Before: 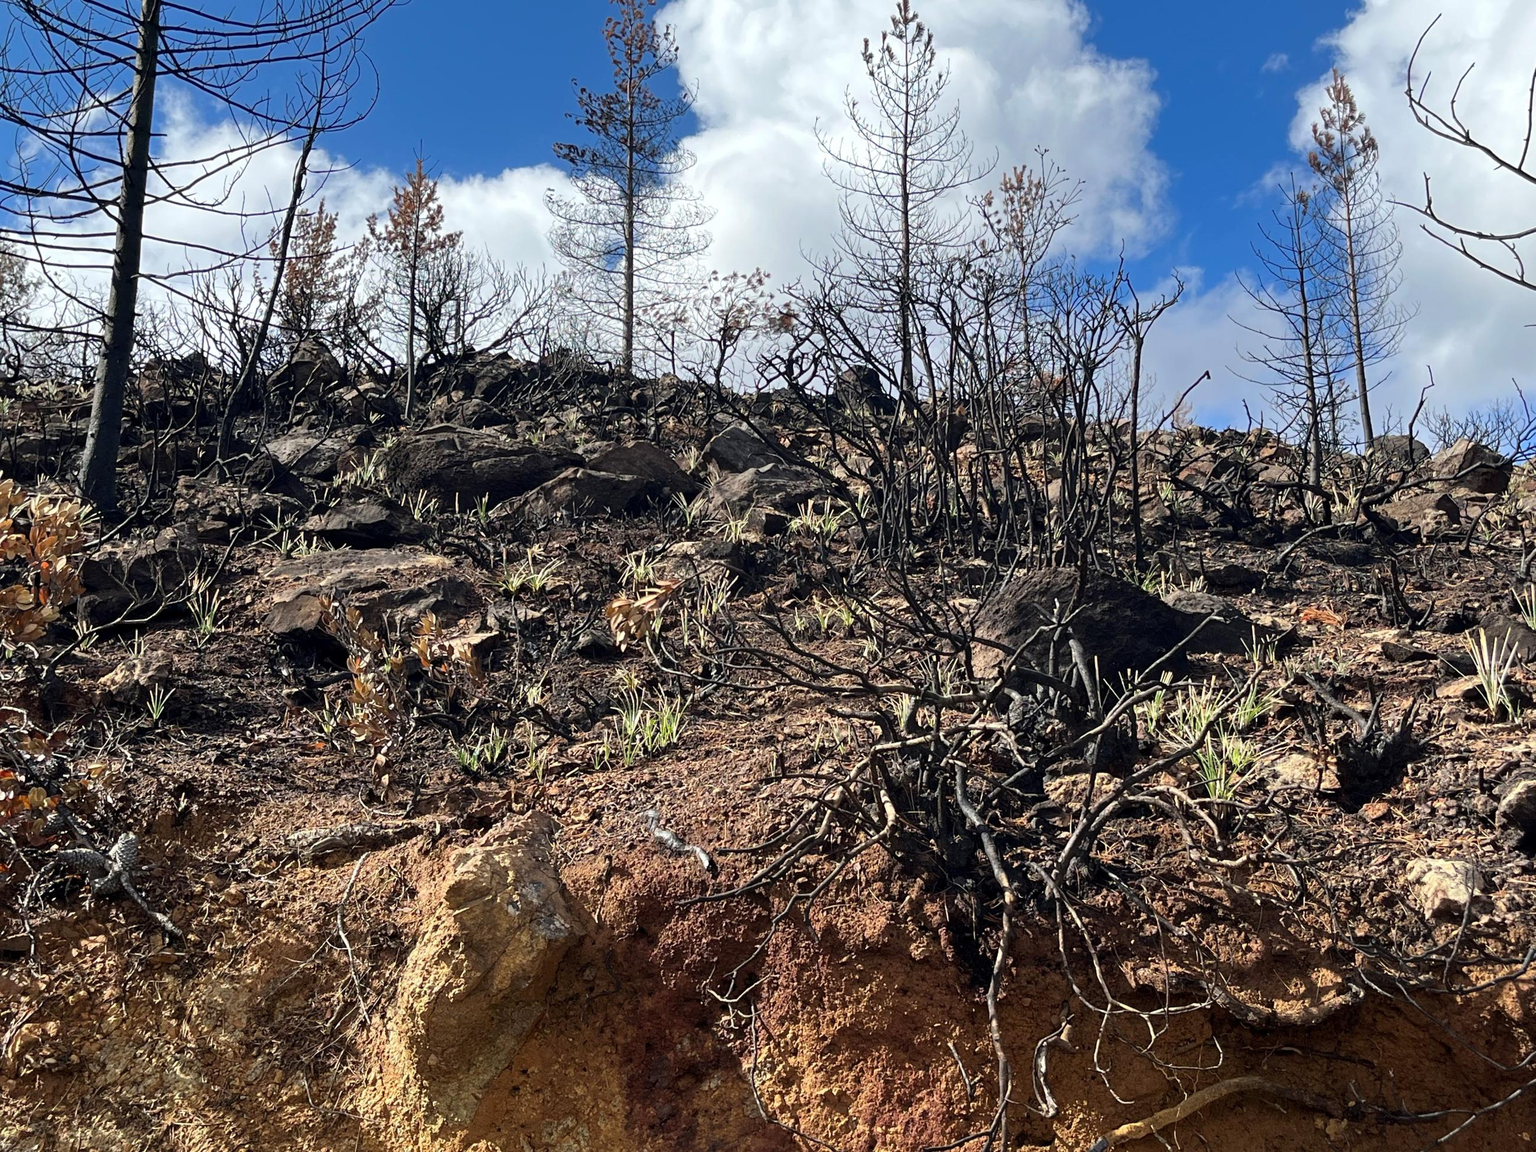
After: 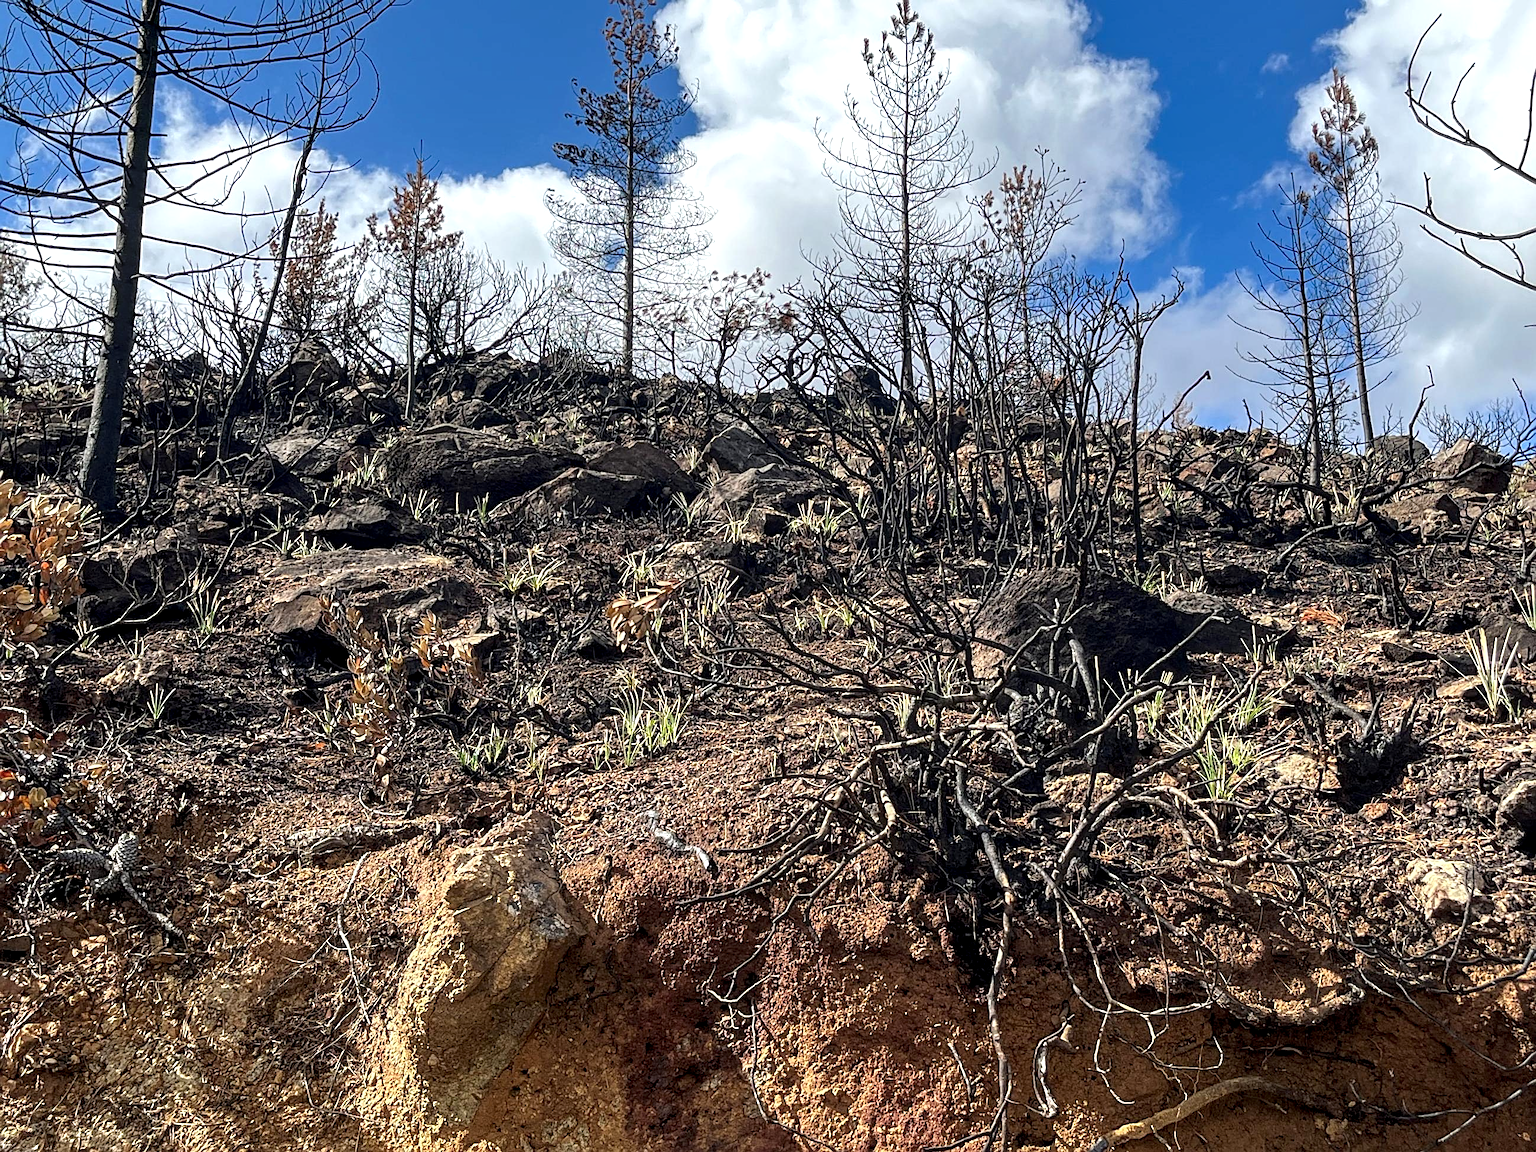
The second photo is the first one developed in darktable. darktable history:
sharpen: on, module defaults
local contrast: highlights 44%, shadows 64%, detail 136%, midtone range 0.518
exposure: exposure 0.203 EV, compensate highlight preservation false
